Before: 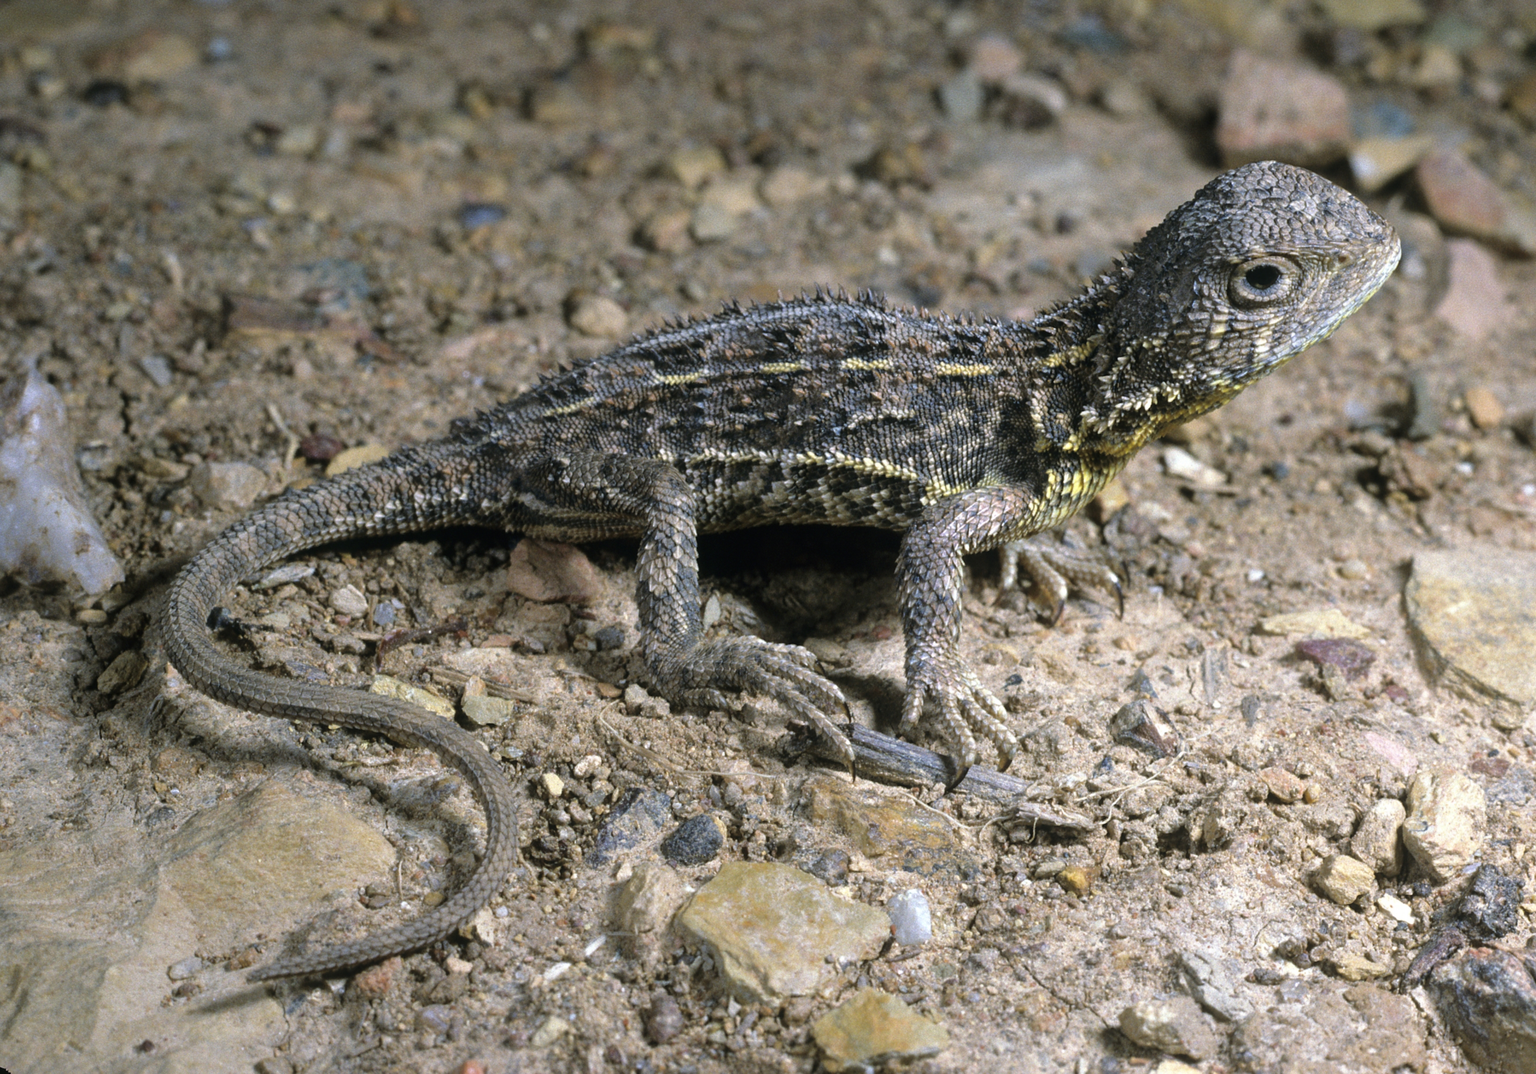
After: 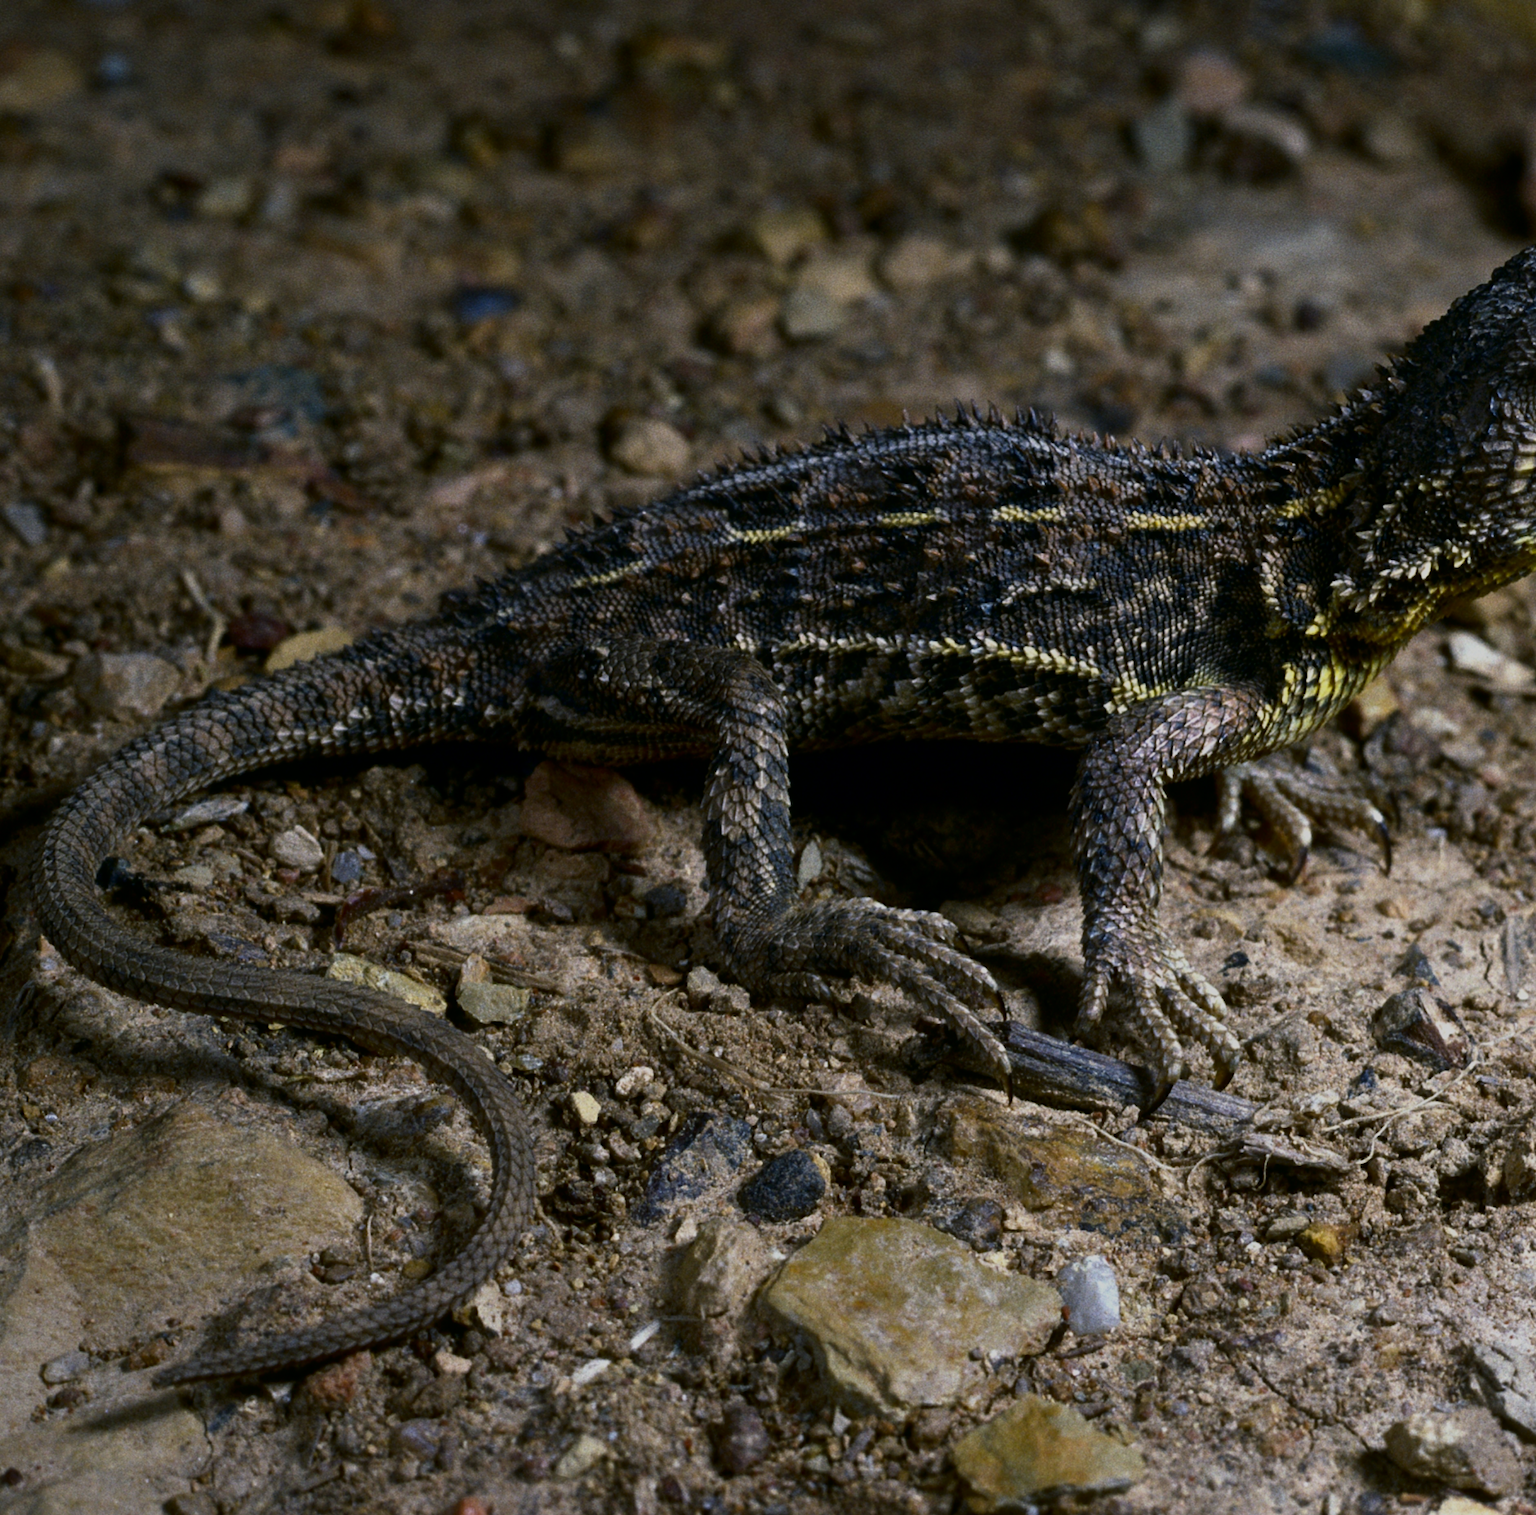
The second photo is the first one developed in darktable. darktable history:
crop and rotate: left 9.061%, right 20.142%
contrast brightness saturation: contrast 0.22, brightness -0.19, saturation 0.24
exposure: black level correction 0, exposure -0.766 EV, compensate highlight preservation false
